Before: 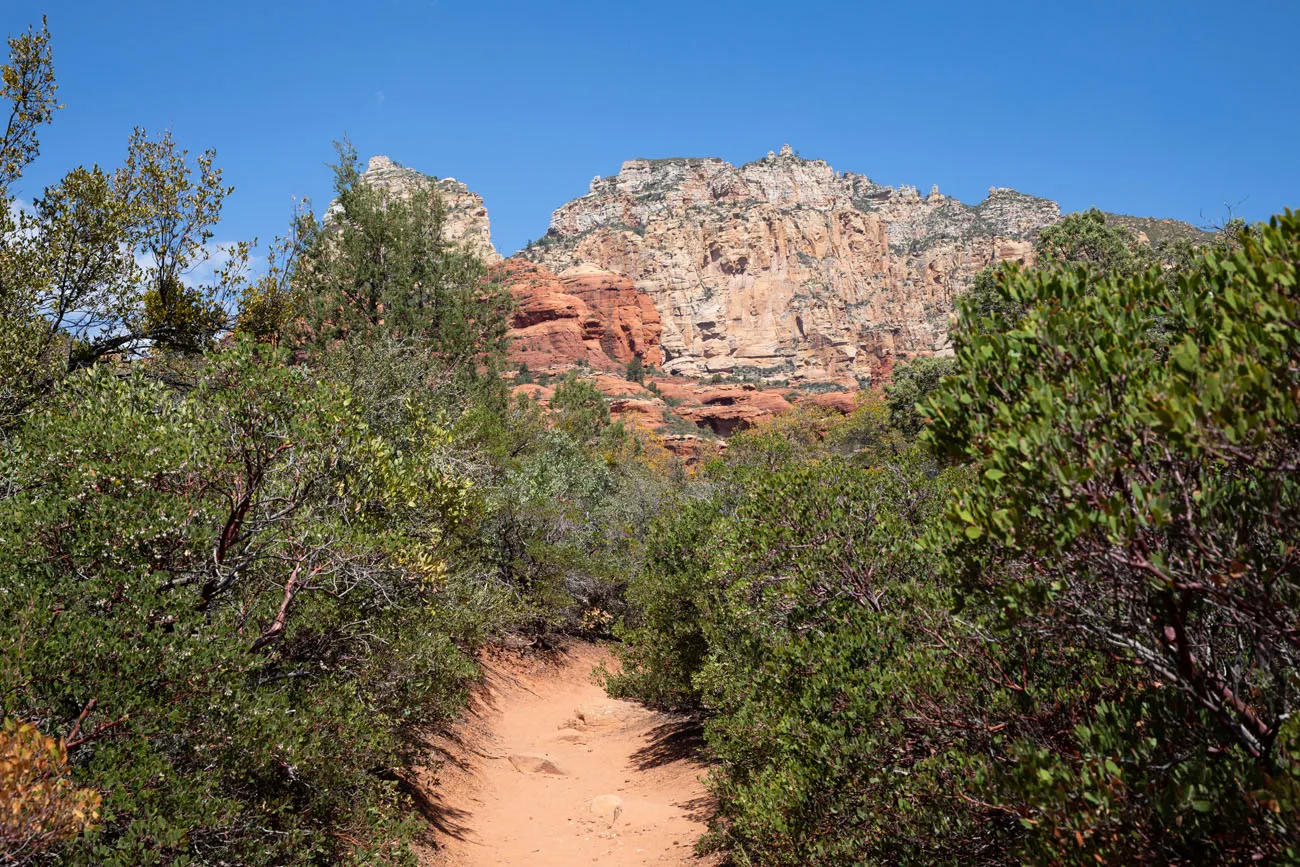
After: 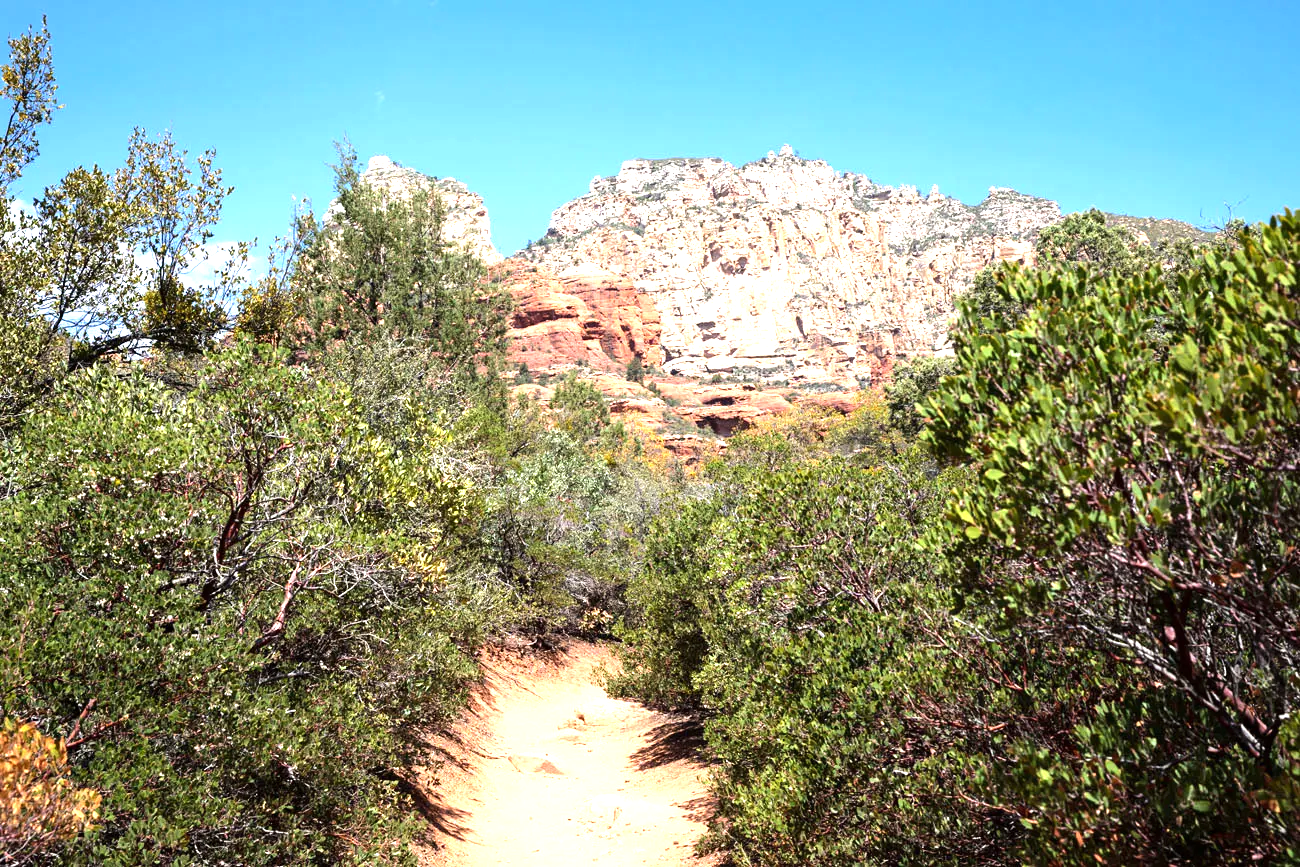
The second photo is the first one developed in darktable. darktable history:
exposure: exposure 1 EV, compensate highlight preservation false
tone equalizer: -8 EV -0.417 EV, -7 EV -0.389 EV, -6 EV -0.333 EV, -5 EV -0.222 EV, -3 EV 0.222 EV, -2 EV 0.333 EV, -1 EV 0.389 EV, +0 EV 0.417 EV, edges refinement/feathering 500, mask exposure compensation -1.57 EV, preserve details no
